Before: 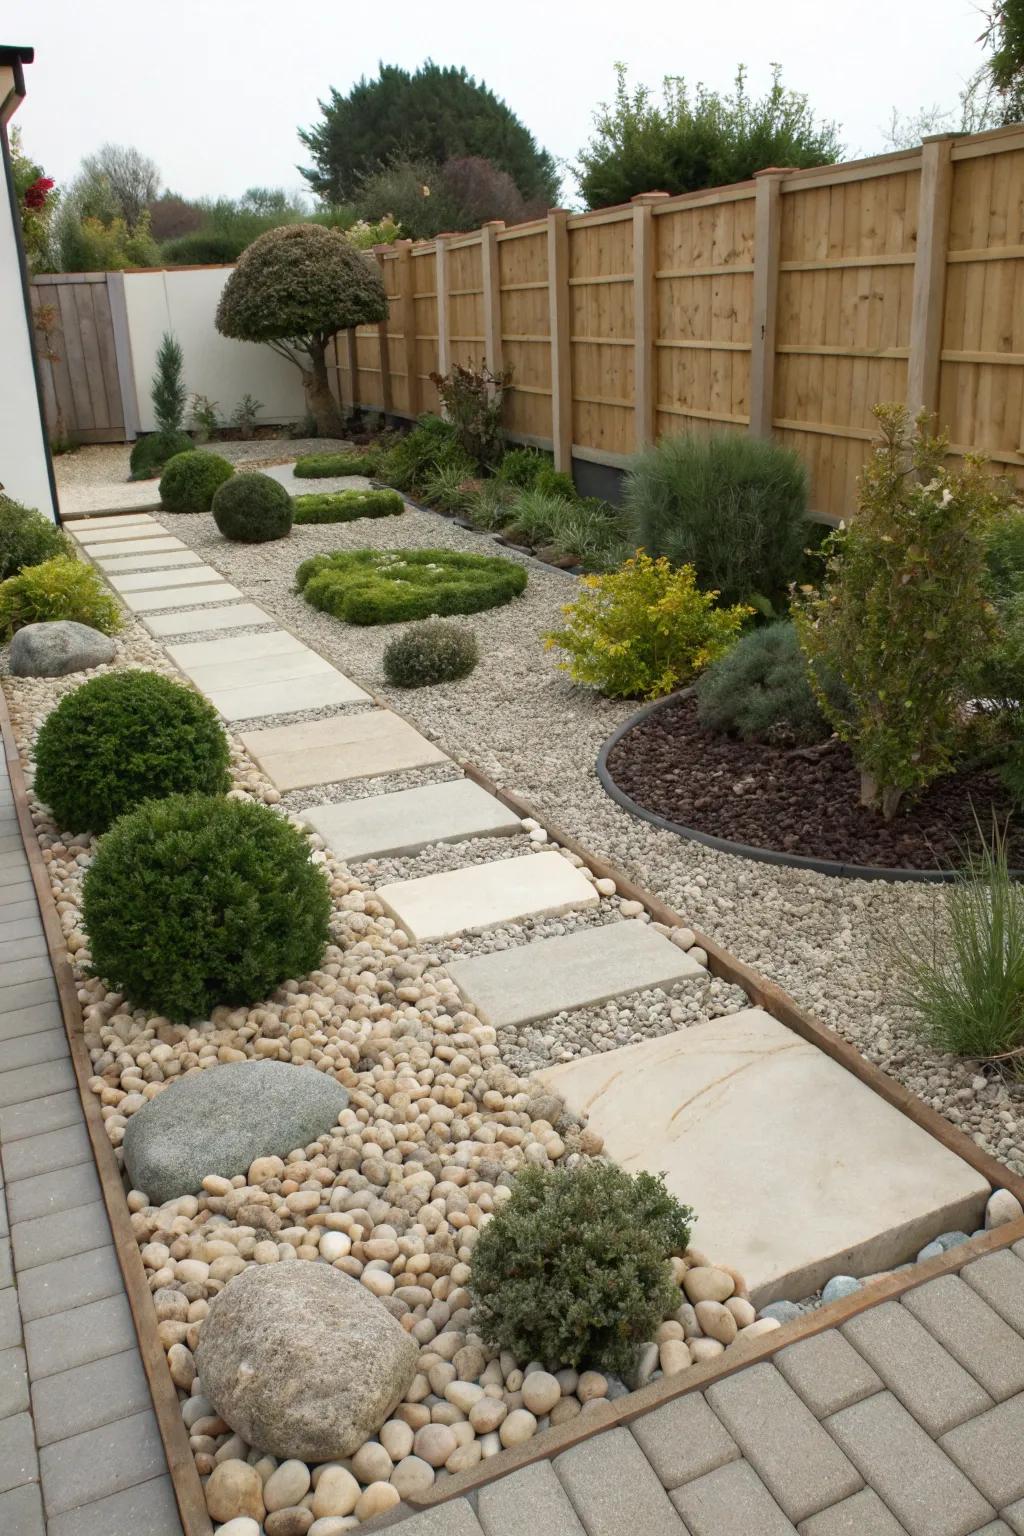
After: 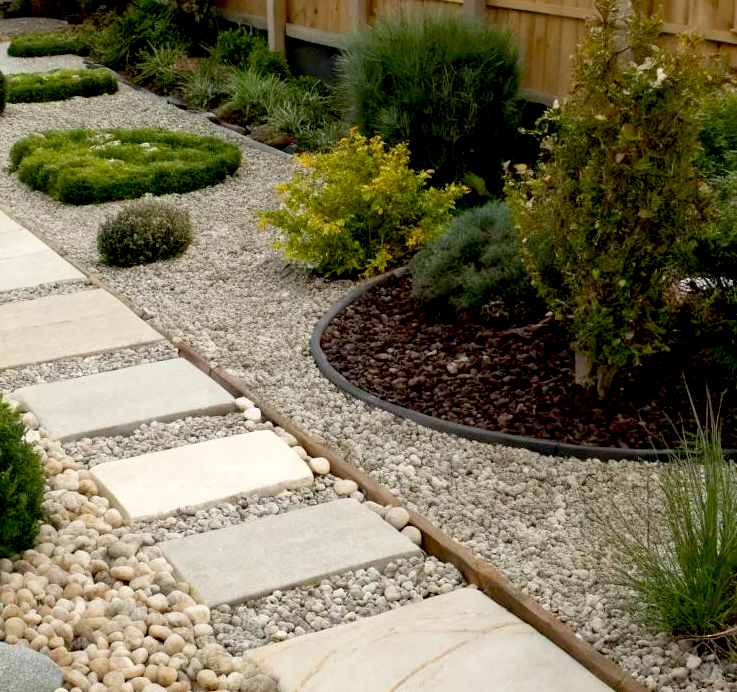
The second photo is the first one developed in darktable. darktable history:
crop and rotate: left 27.997%, top 27.472%, bottom 27.447%
exposure: black level correction 0.025, exposure 0.184 EV, compensate highlight preservation false
